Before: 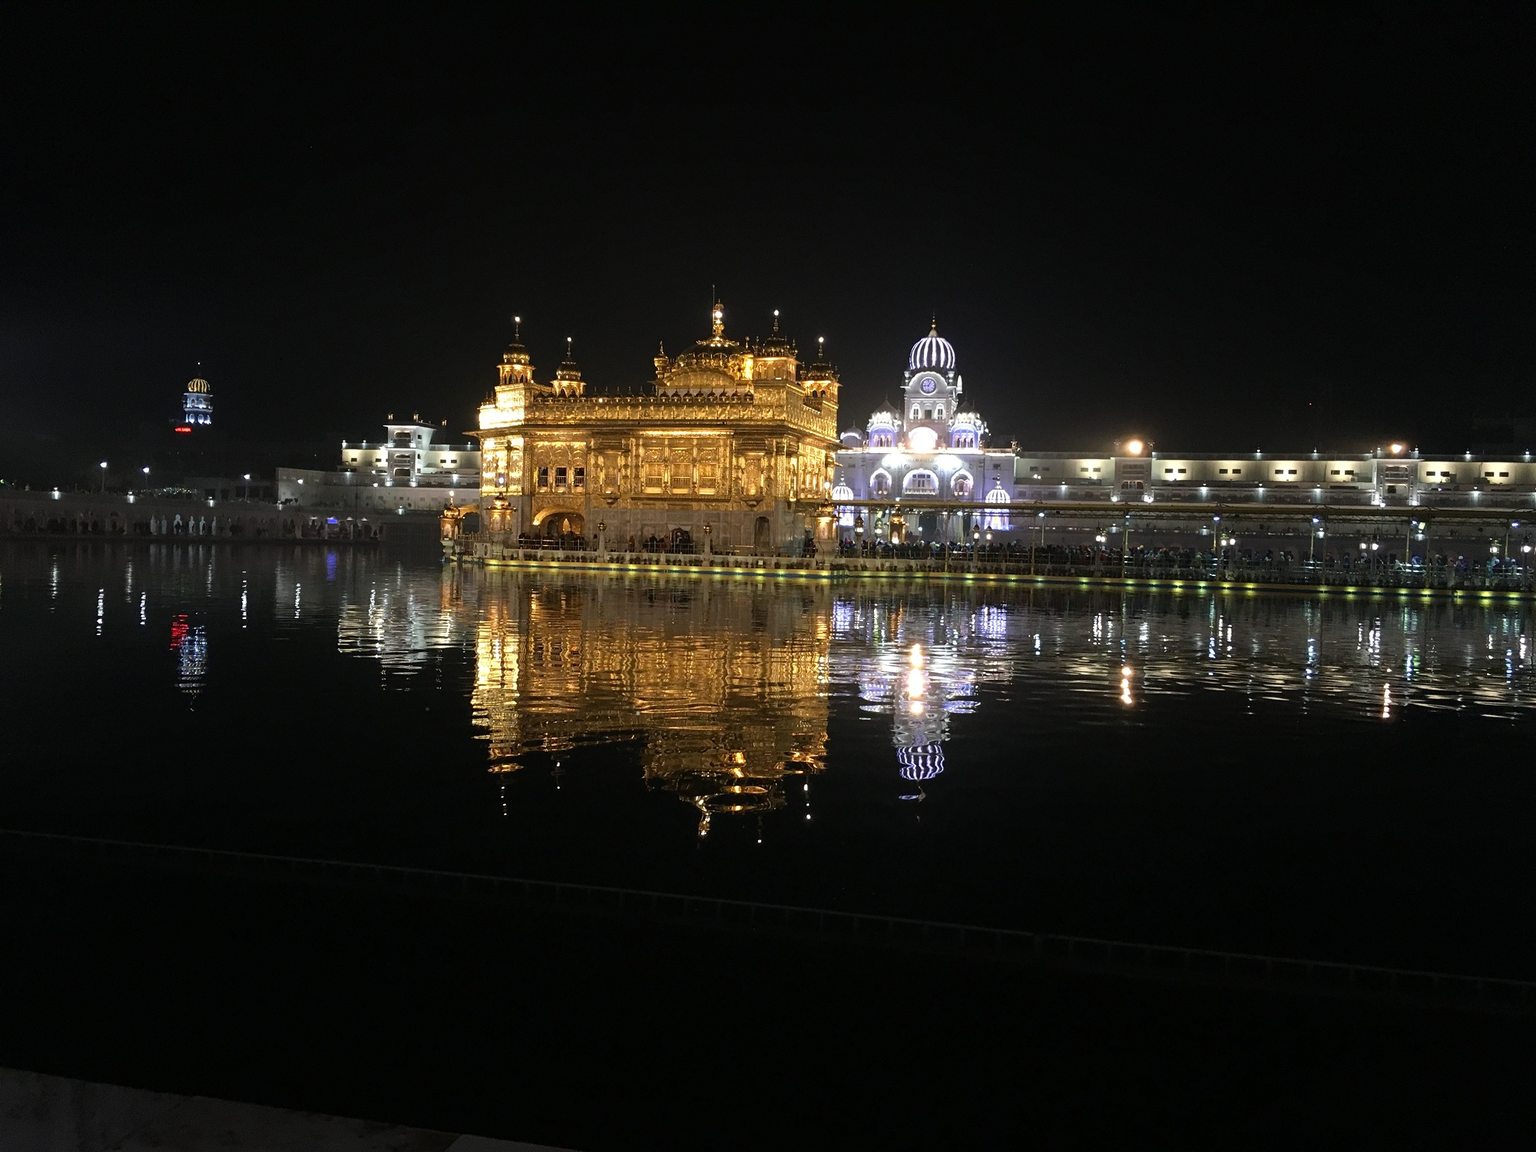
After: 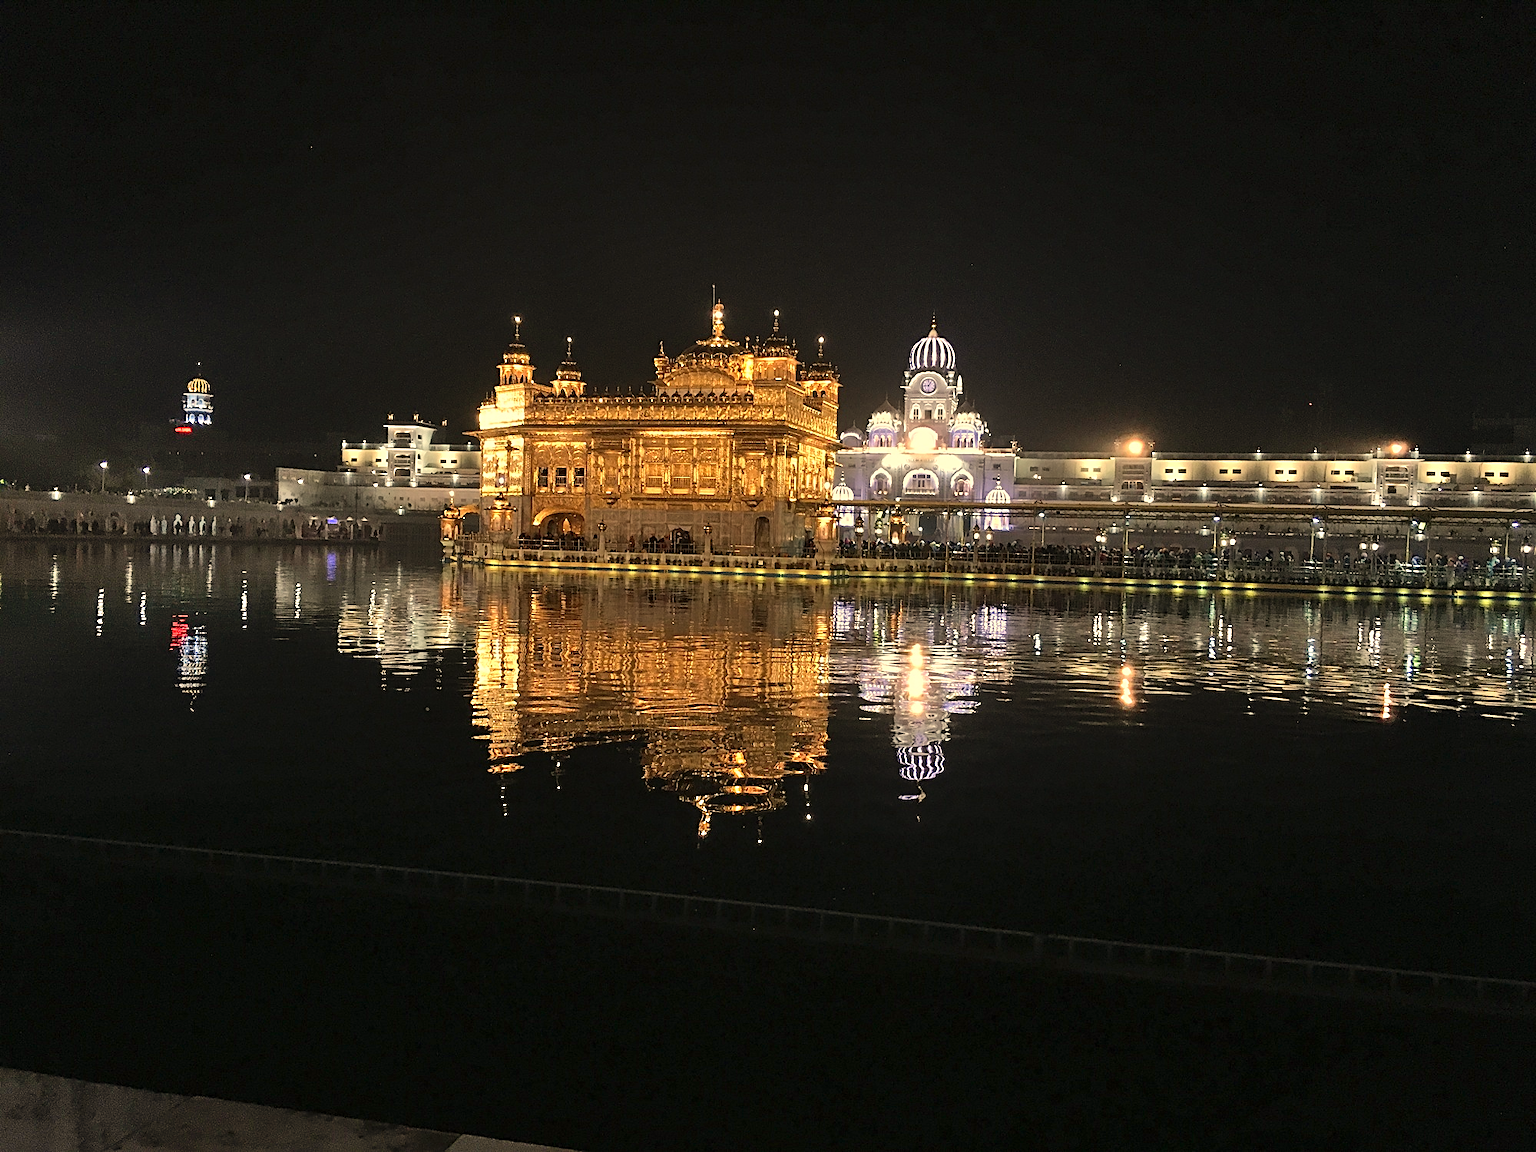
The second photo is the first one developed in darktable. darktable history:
sharpen: on, module defaults
white balance: red 1.138, green 0.996, blue 0.812
shadows and highlights: shadows 60, soften with gaussian
